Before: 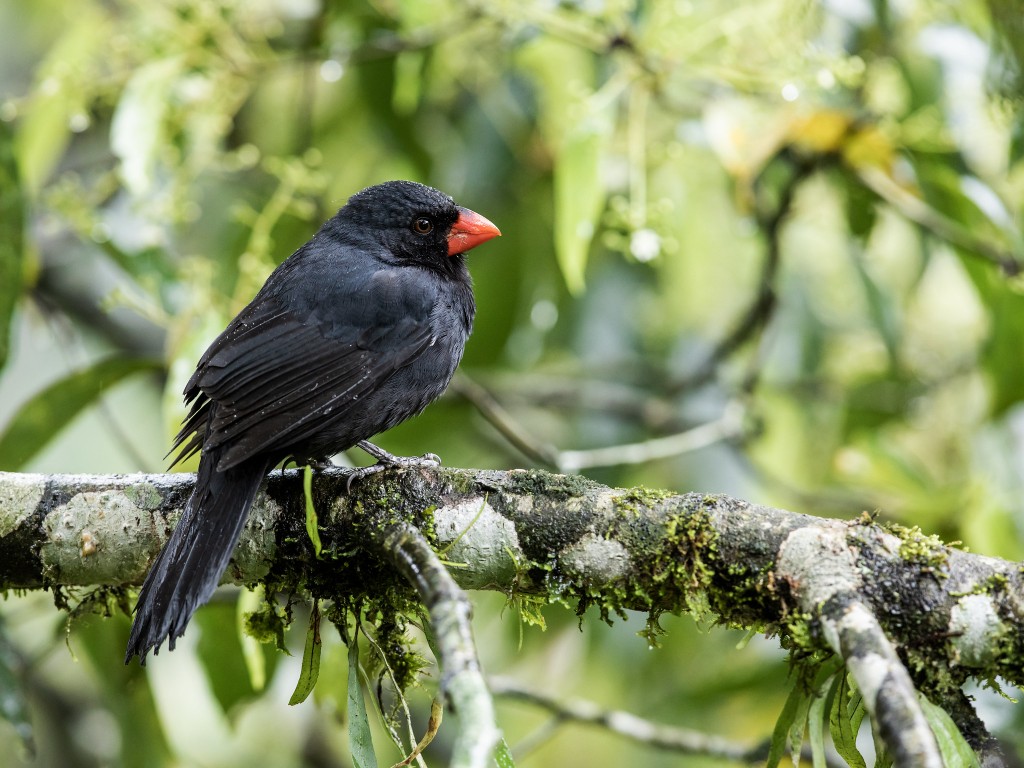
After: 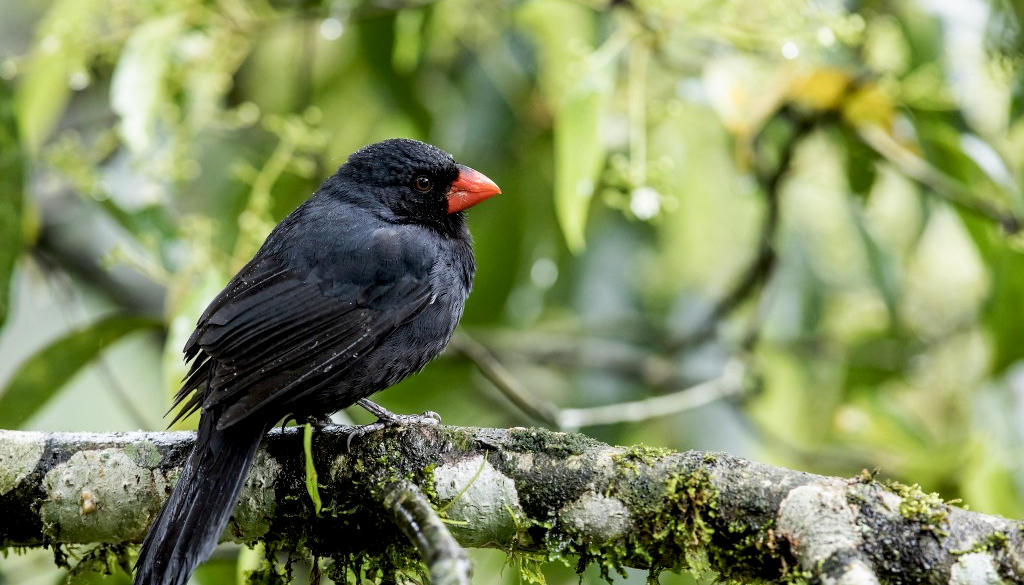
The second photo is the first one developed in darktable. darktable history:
crop: top 5.573%, bottom 18.205%
exposure: black level correction 0.007, compensate exposure bias true, compensate highlight preservation false
